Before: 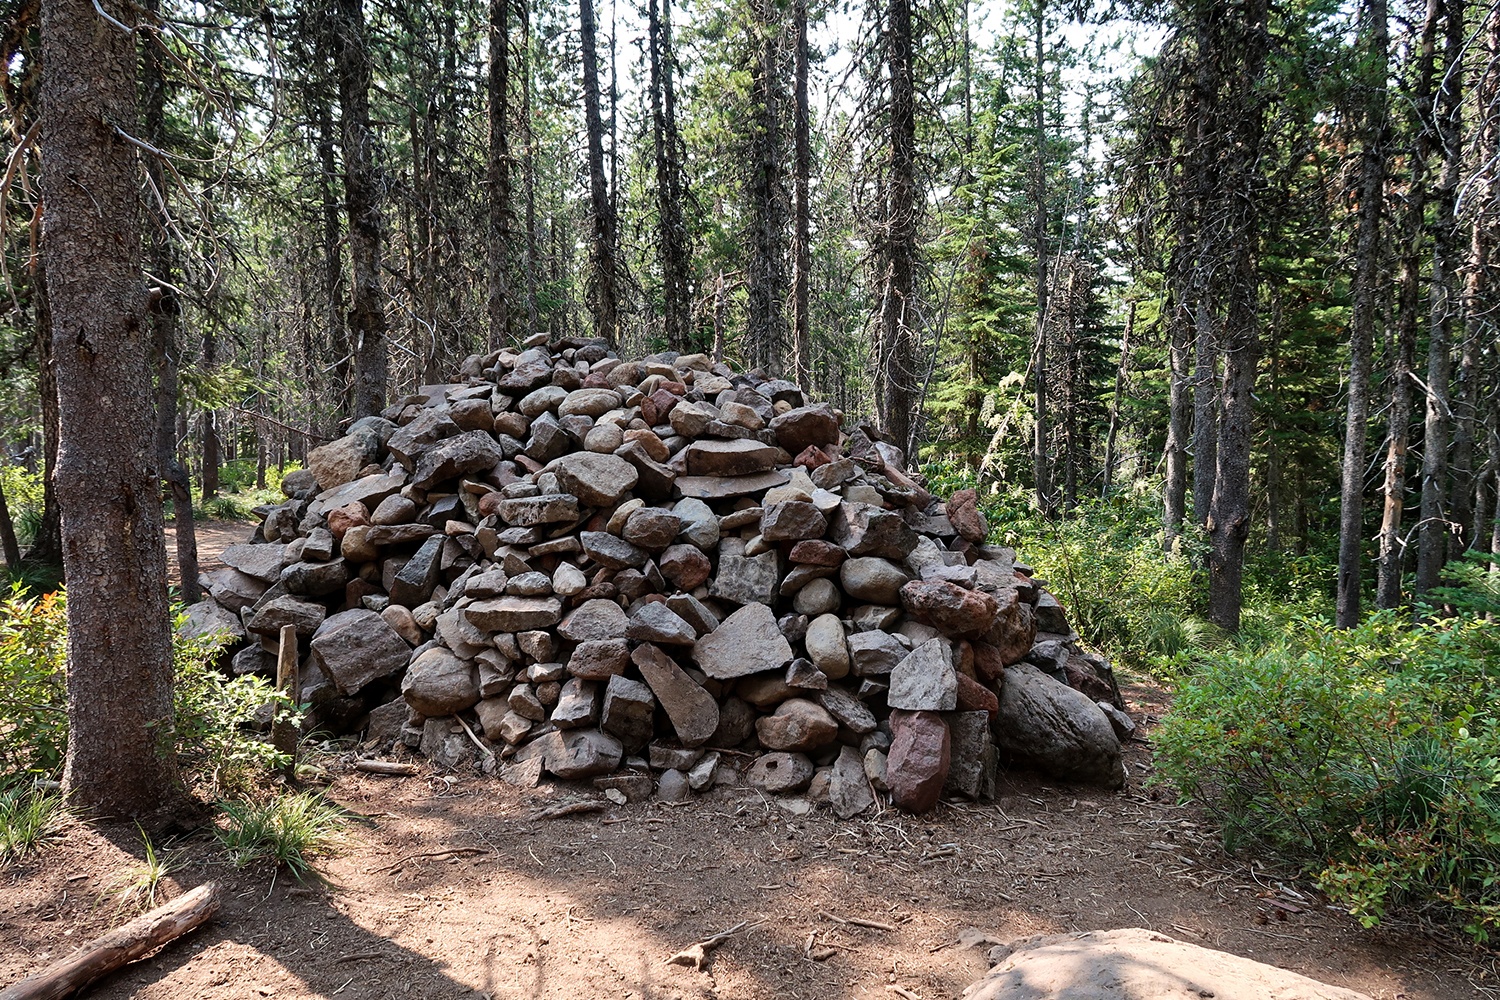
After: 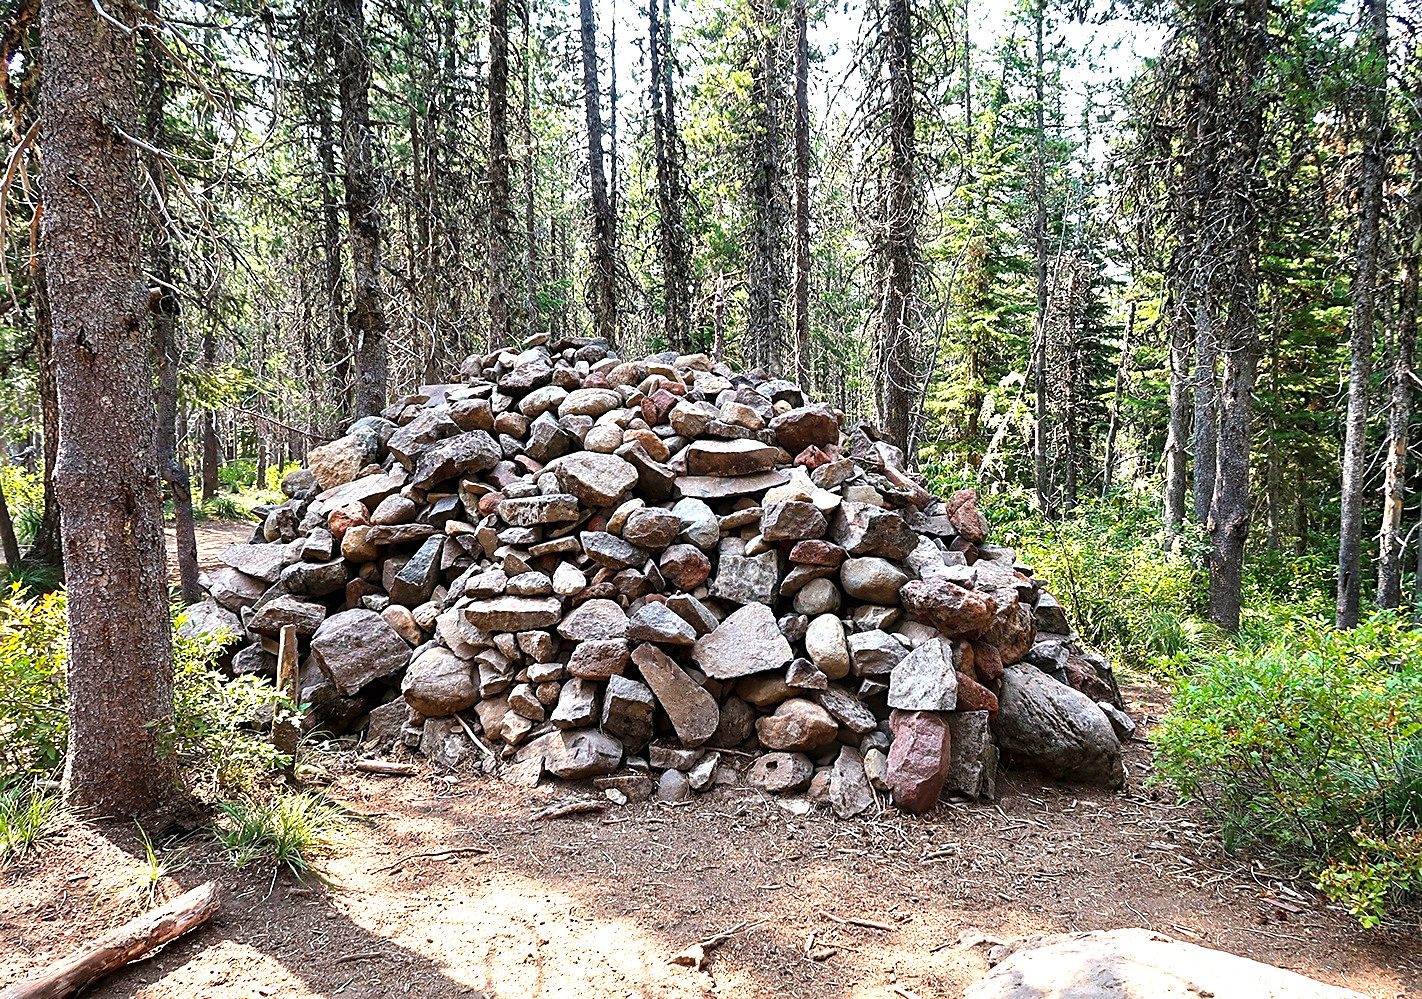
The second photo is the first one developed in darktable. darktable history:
color balance rgb: perceptual saturation grading › global saturation 20%, global vibrance 10%
crop and rotate: right 5.167%
exposure: black level correction 0, exposure 1.2 EV, compensate exposure bias true, compensate highlight preservation false
sharpen: on, module defaults
